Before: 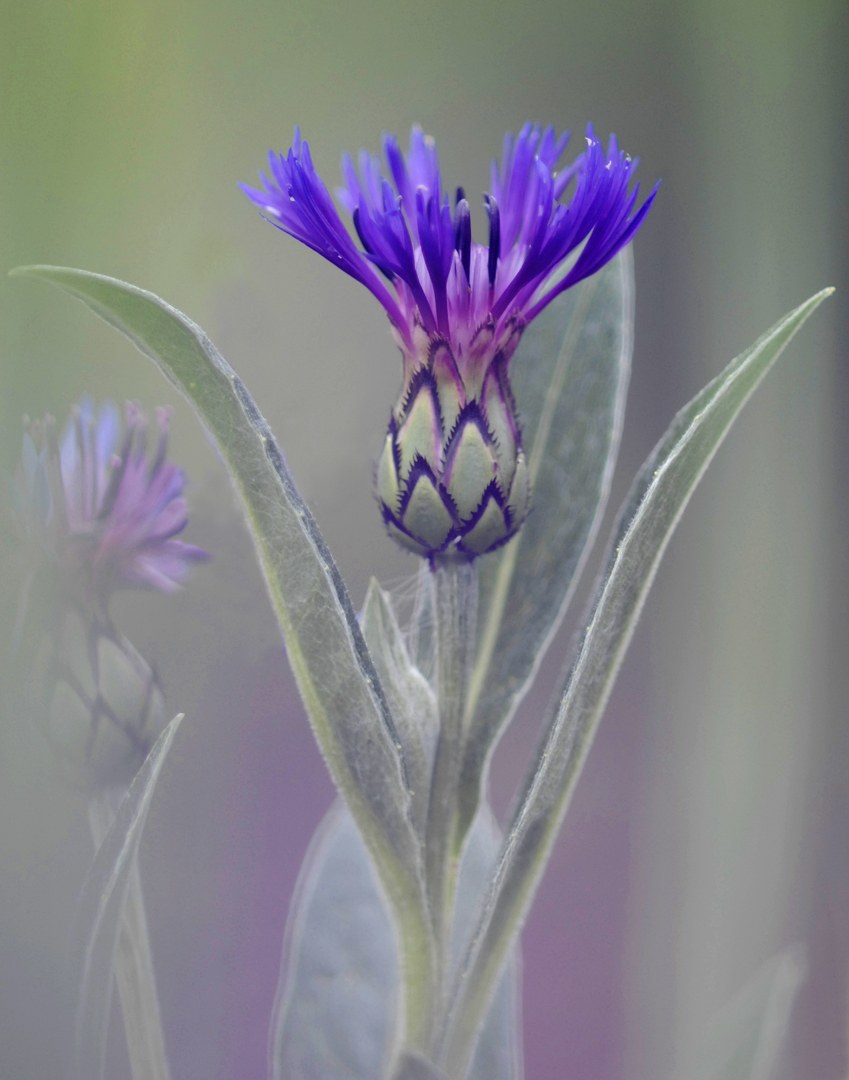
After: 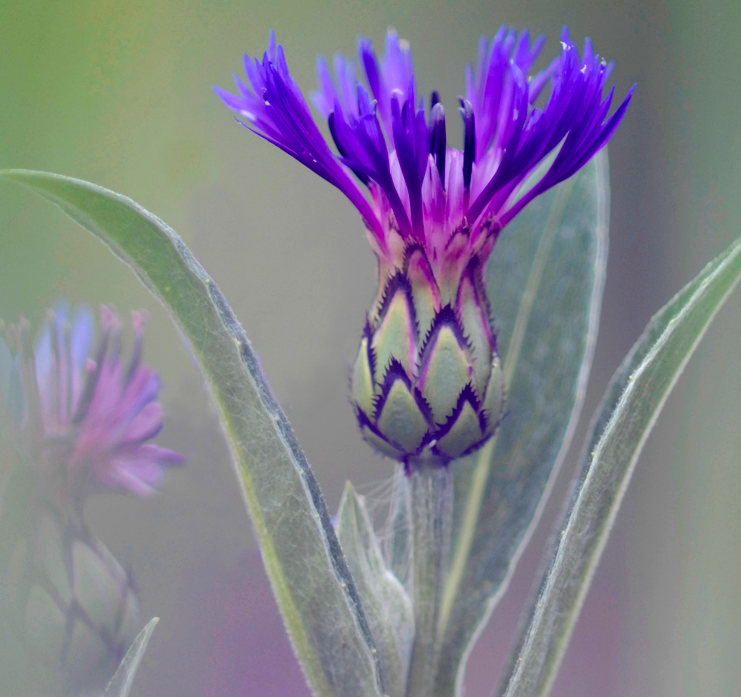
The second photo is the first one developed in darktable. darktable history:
rotate and perspective: automatic cropping original format, crop left 0, crop top 0
color balance rgb: perceptual saturation grading › global saturation 20%, global vibrance 20%
crop: left 3.015%, top 8.969%, right 9.647%, bottom 26.457%
